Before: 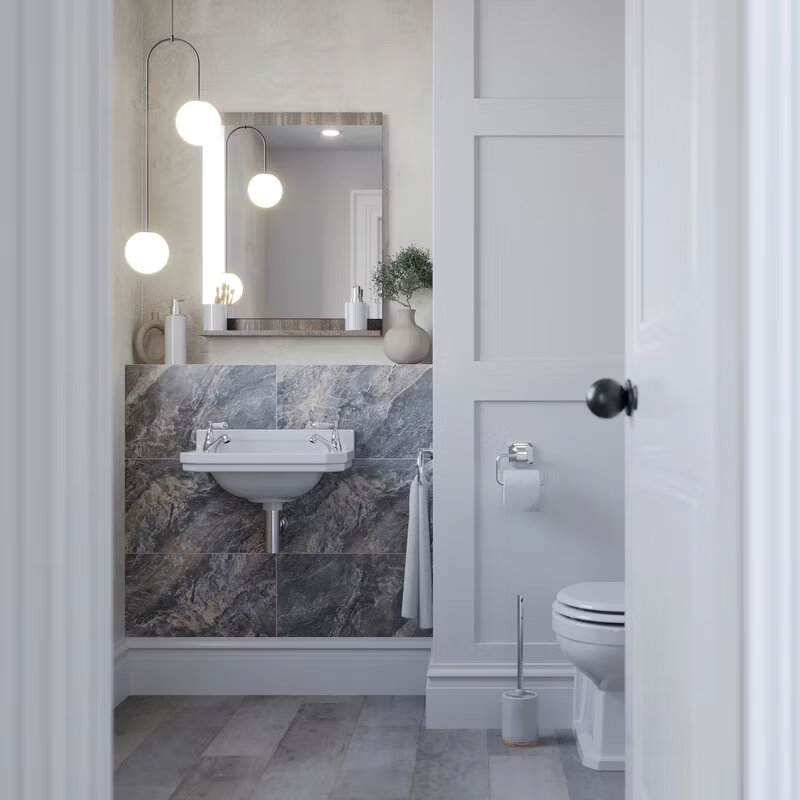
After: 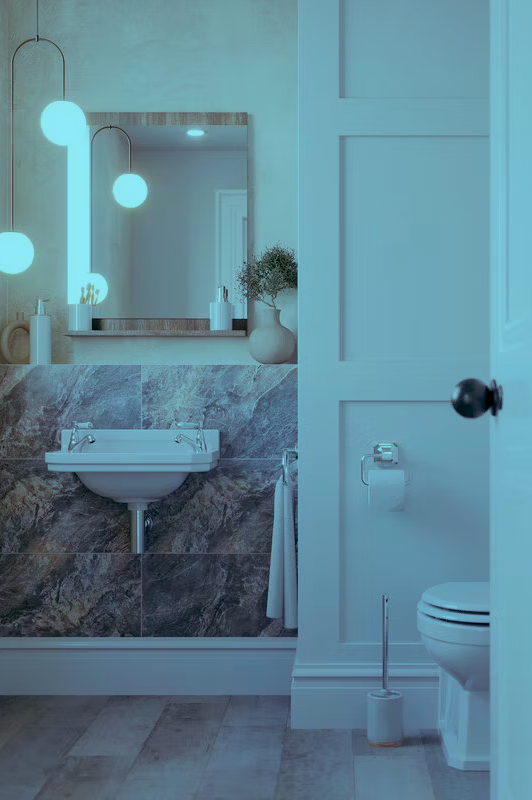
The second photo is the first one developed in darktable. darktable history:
crop: left 16.899%, right 16.556%
color balance rgb: shadows lift › luminance -7.7%, shadows lift › chroma 2.13%, shadows lift › hue 165.27°, power › luminance -7.77%, power › chroma 1.34%, power › hue 330.55°, highlights gain › luminance -33.33%, highlights gain › chroma 5.68%, highlights gain › hue 217.2°, global offset › luminance -0.33%, global offset › chroma 0.11%, global offset › hue 165.27°, perceptual saturation grading › global saturation 27.72%, perceptual saturation grading › highlights -25%, perceptual saturation grading › mid-tones 25%, perceptual saturation grading › shadows 50%
